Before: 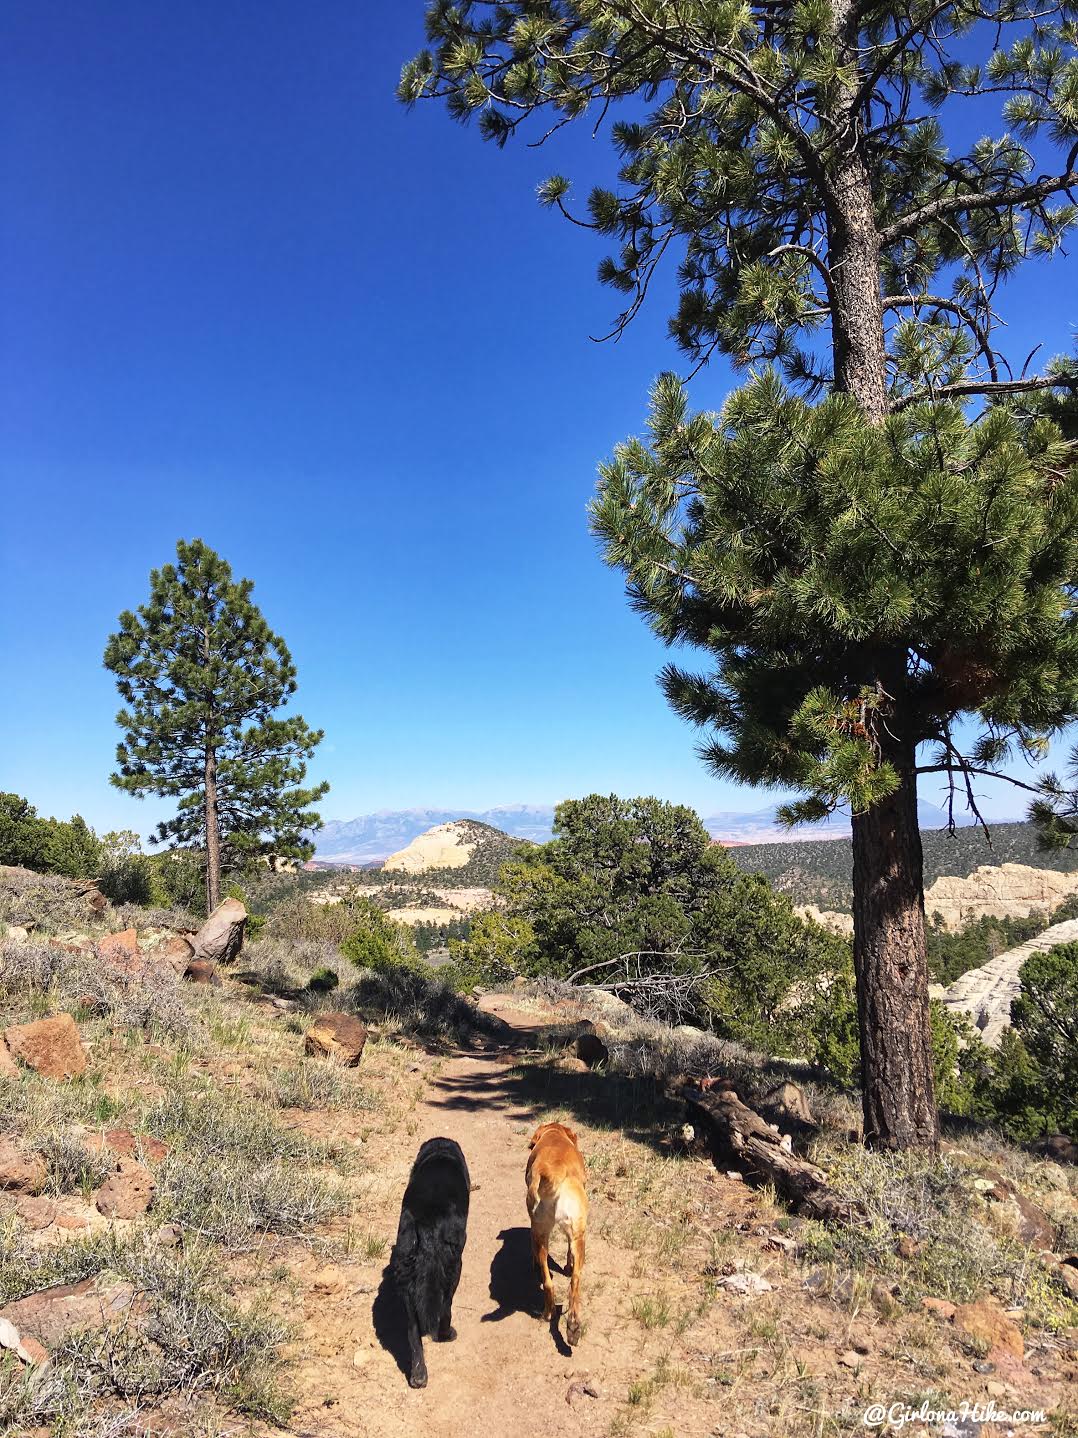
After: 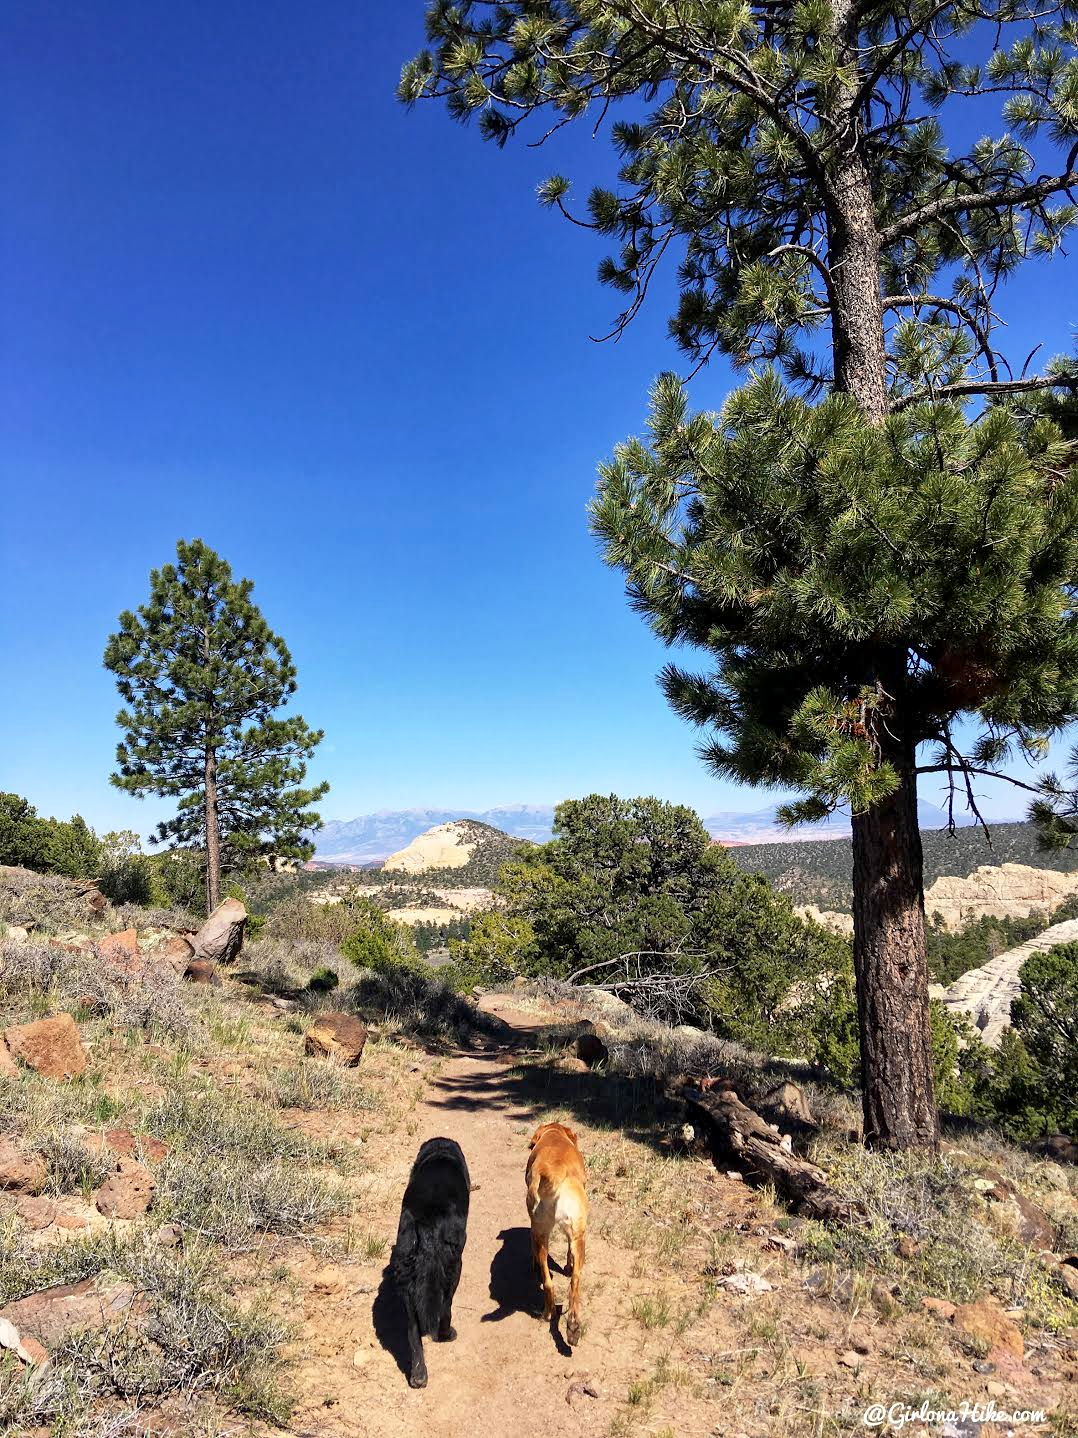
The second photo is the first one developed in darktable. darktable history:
exposure: black level correction 0.005, exposure 0.016 EV, compensate exposure bias true, compensate highlight preservation false
tone equalizer: on, module defaults
